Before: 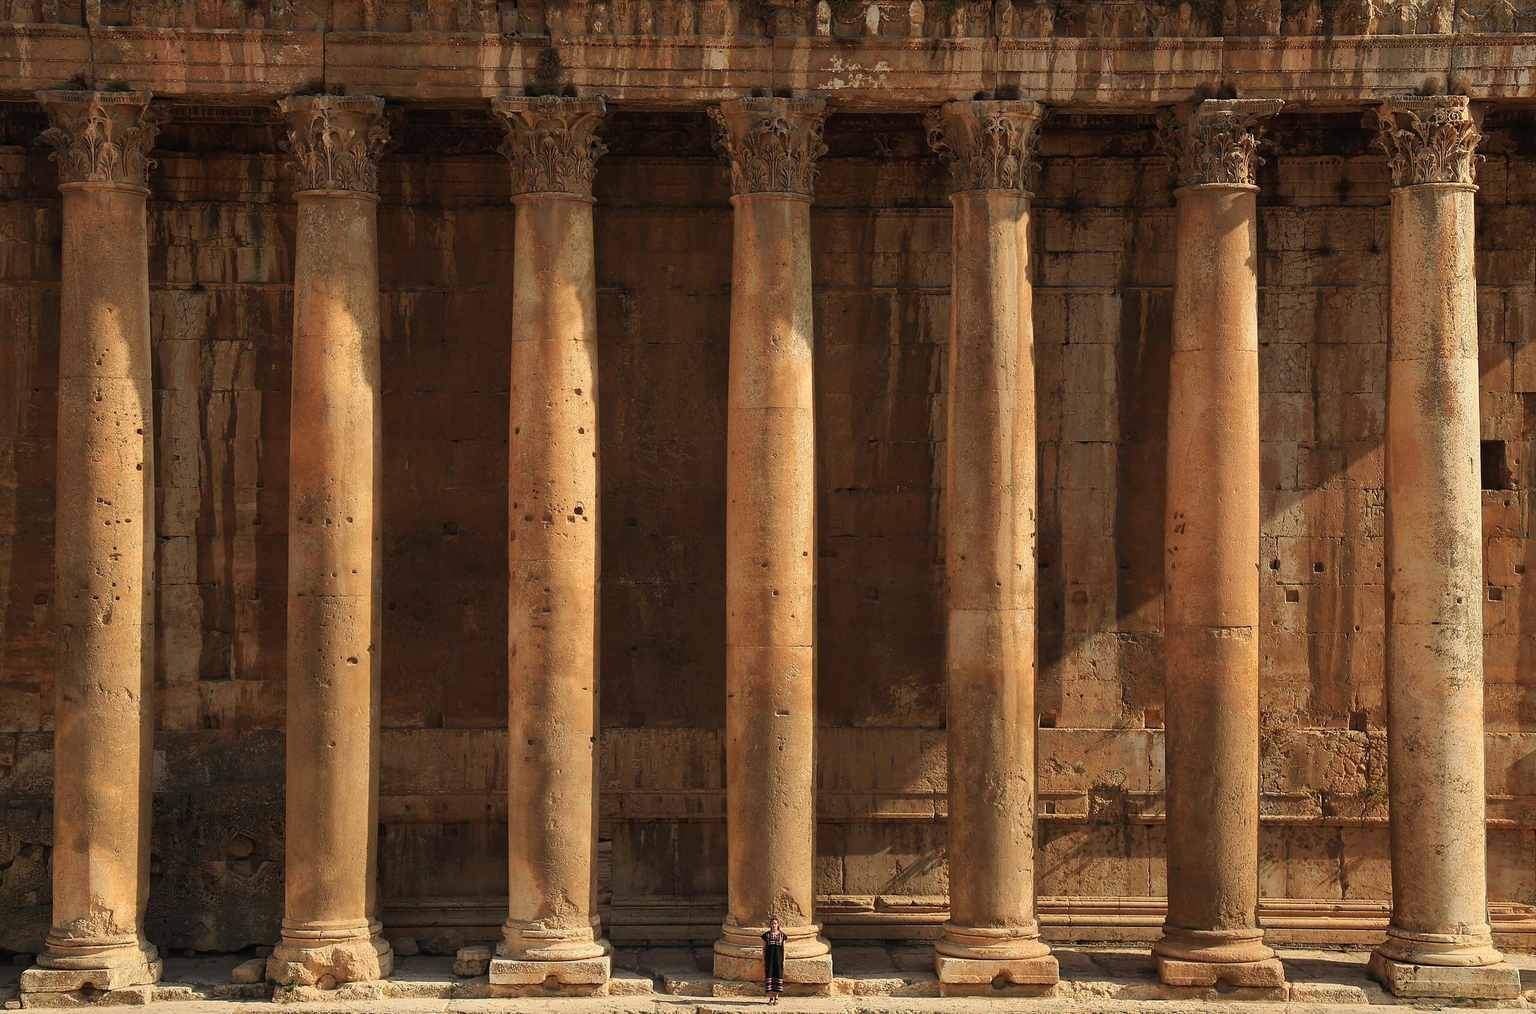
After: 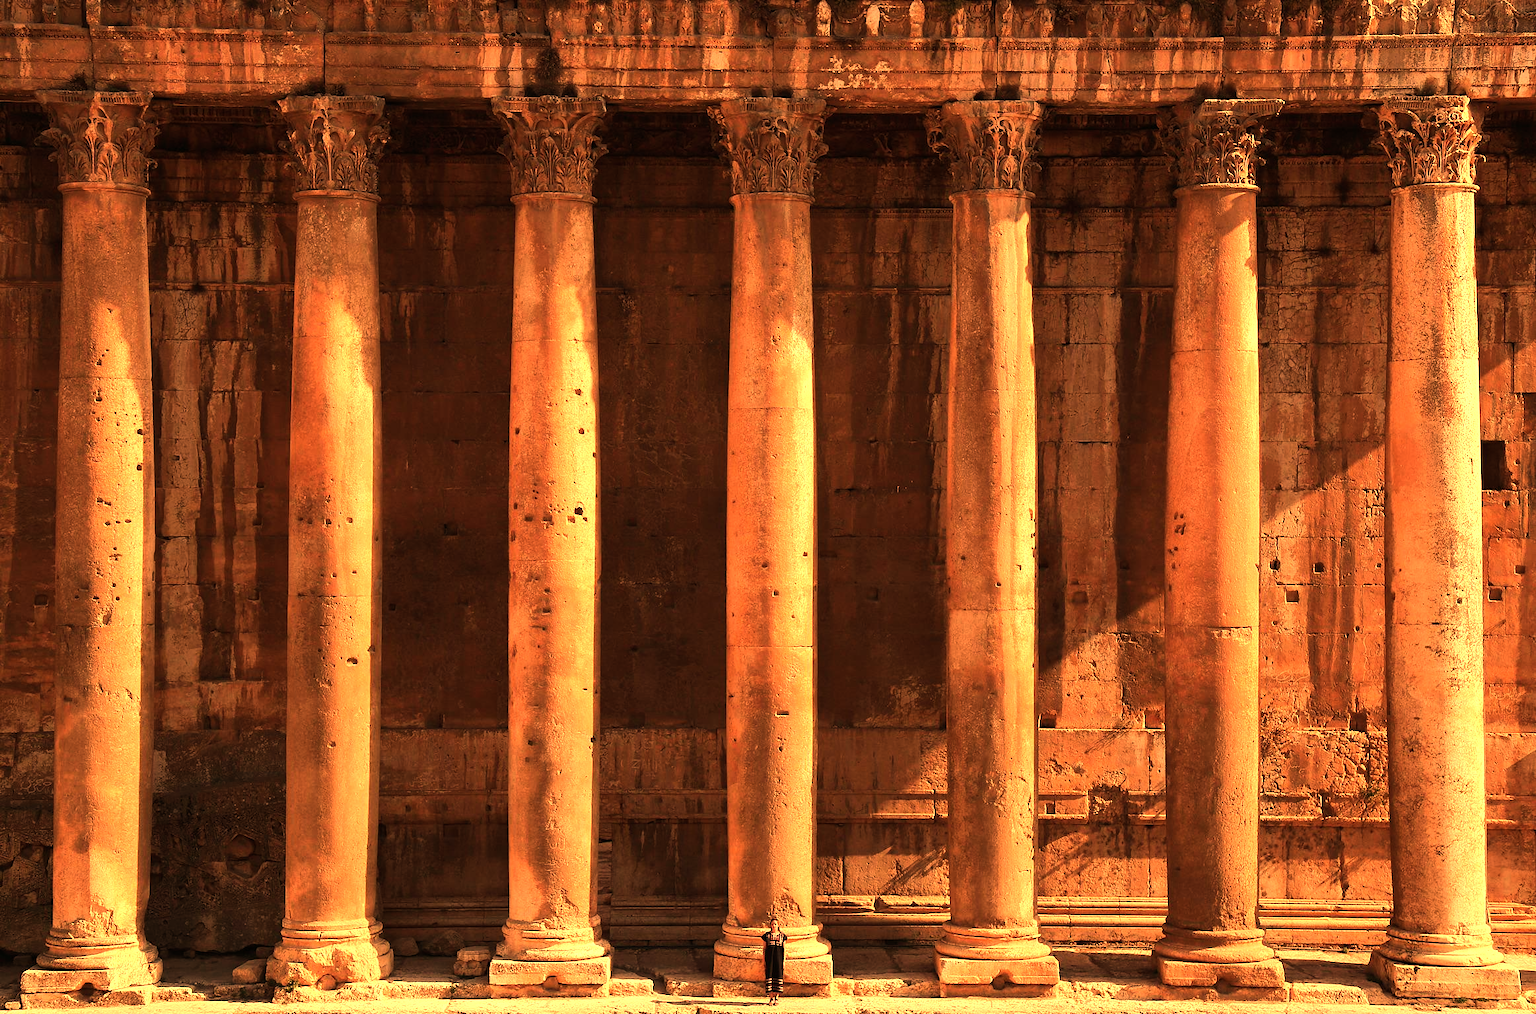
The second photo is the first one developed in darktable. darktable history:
tone equalizer: -8 EV -0.75 EV, -7 EV -0.7 EV, -6 EV -0.6 EV, -5 EV -0.4 EV, -3 EV 0.4 EV, -2 EV 0.6 EV, -1 EV 0.7 EV, +0 EV 0.75 EV, edges refinement/feathering 500, mask exposure compensation -1.57 EV, preserve details no
white balance: red 1.467, blue 0.684
